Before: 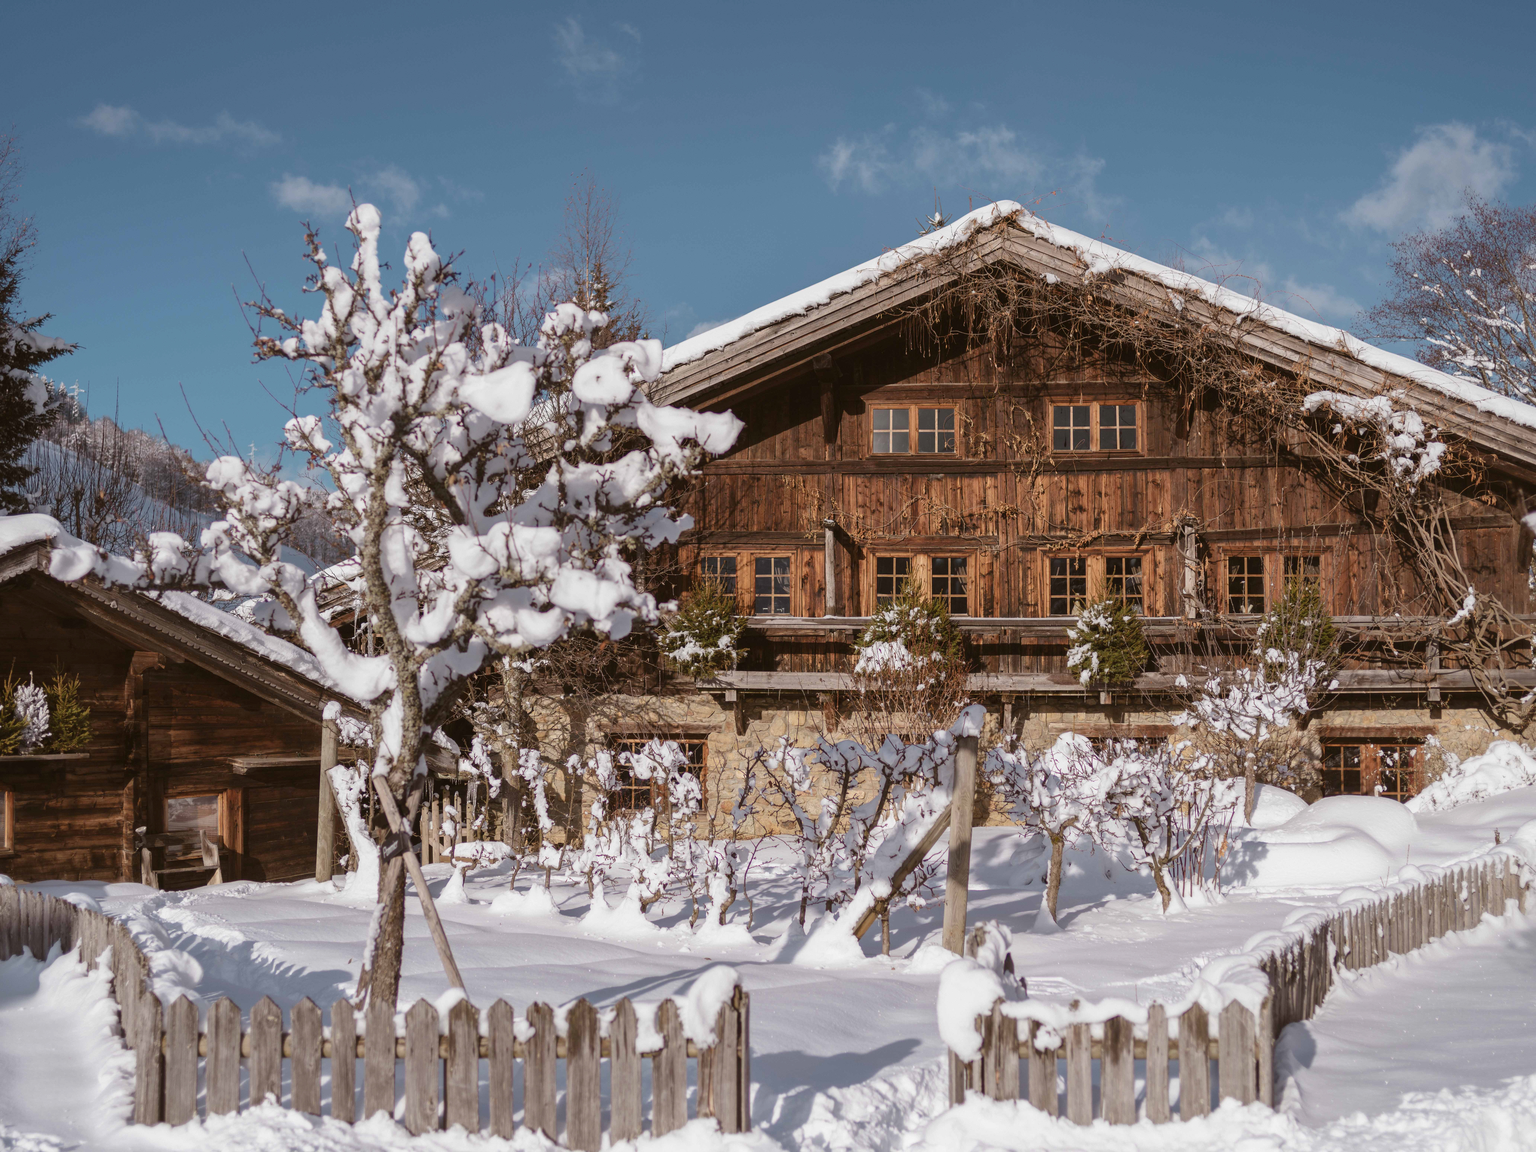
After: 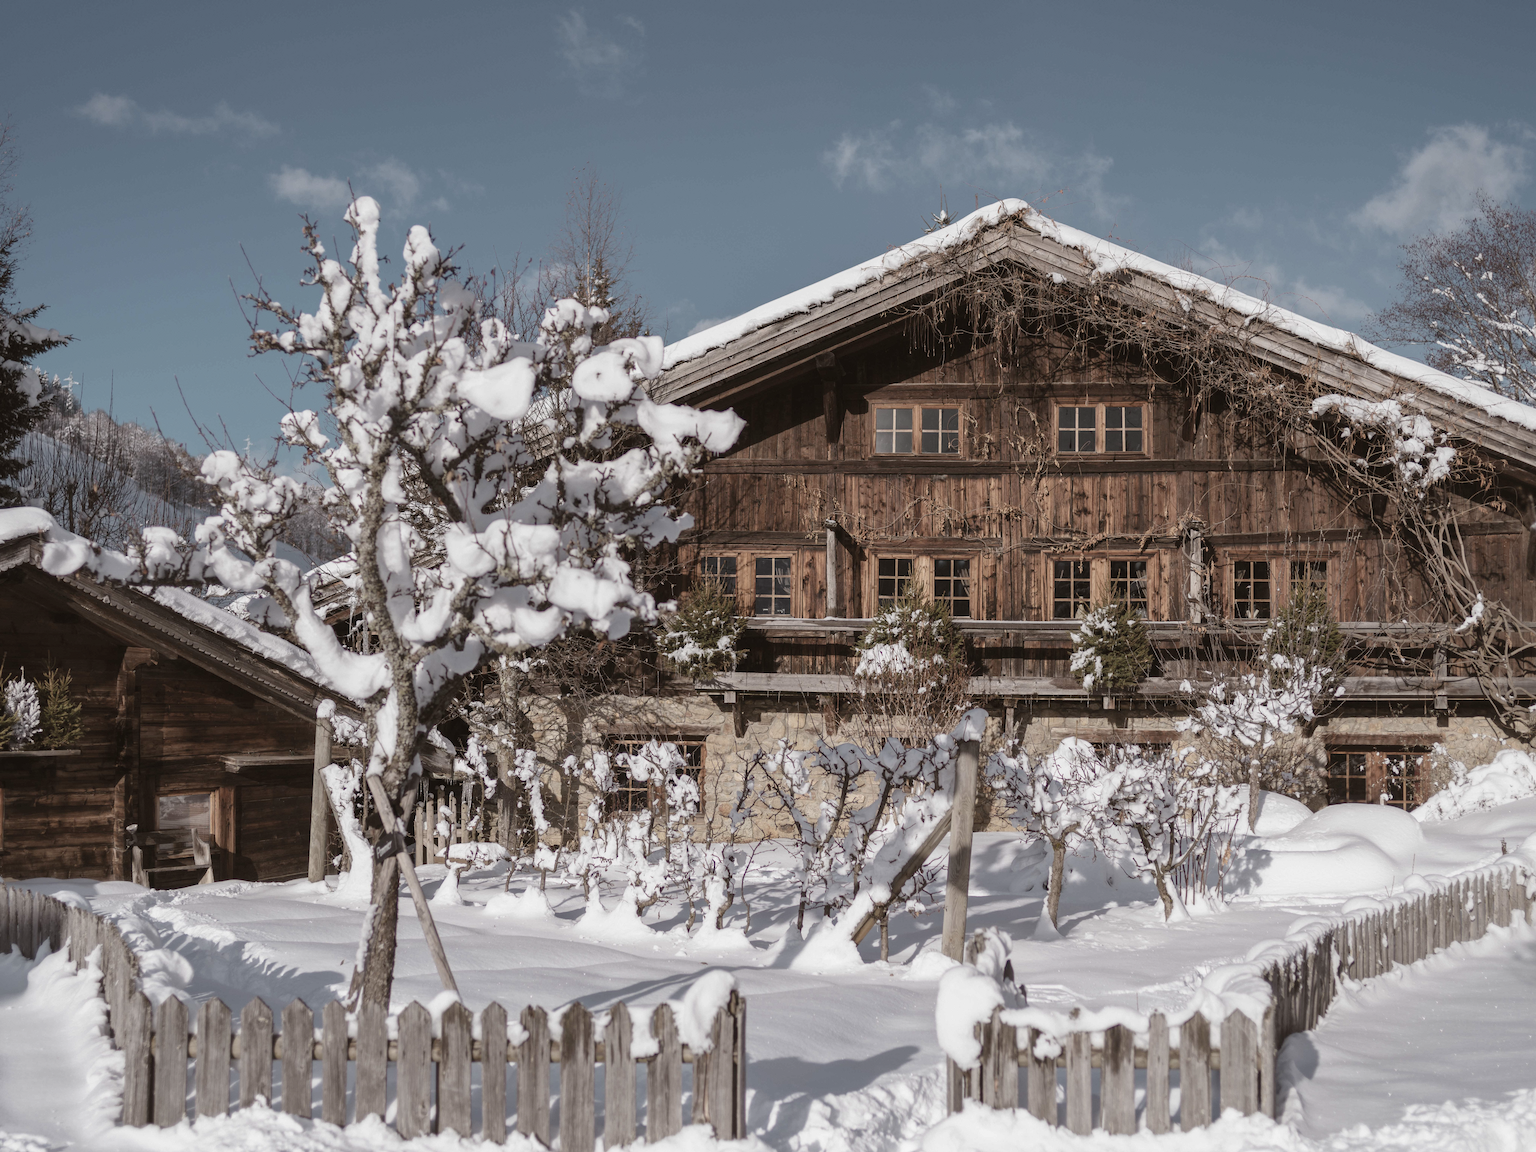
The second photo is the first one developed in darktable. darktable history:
color correction: saturation 0.57
crop and rotate: angle -0.5°
